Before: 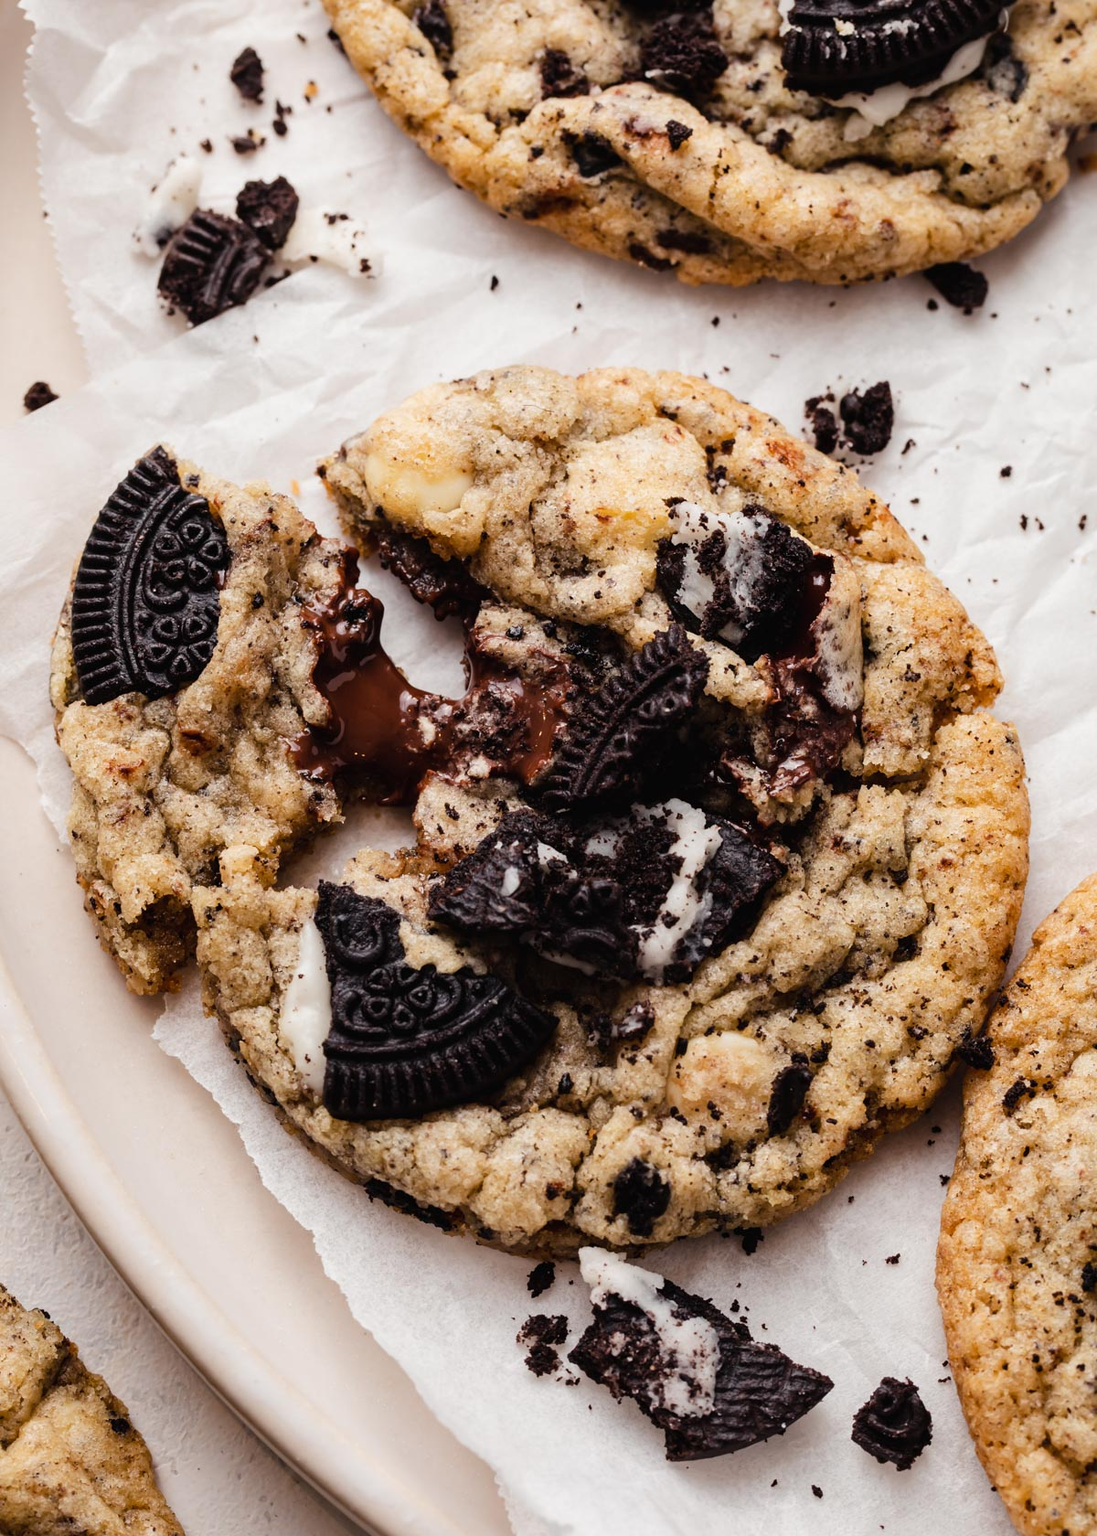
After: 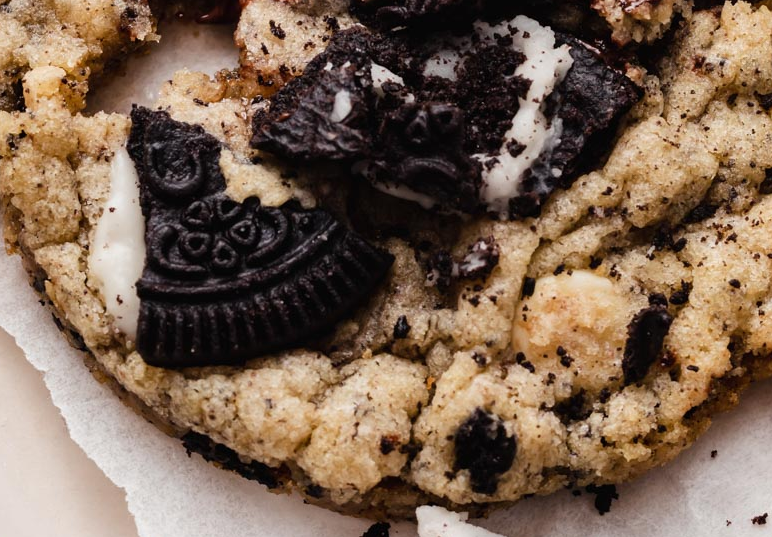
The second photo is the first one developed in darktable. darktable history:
crop: left 18.091%, top 51.13%, right 17.525%, bottom 16.85%
base curve: preserve colors none
